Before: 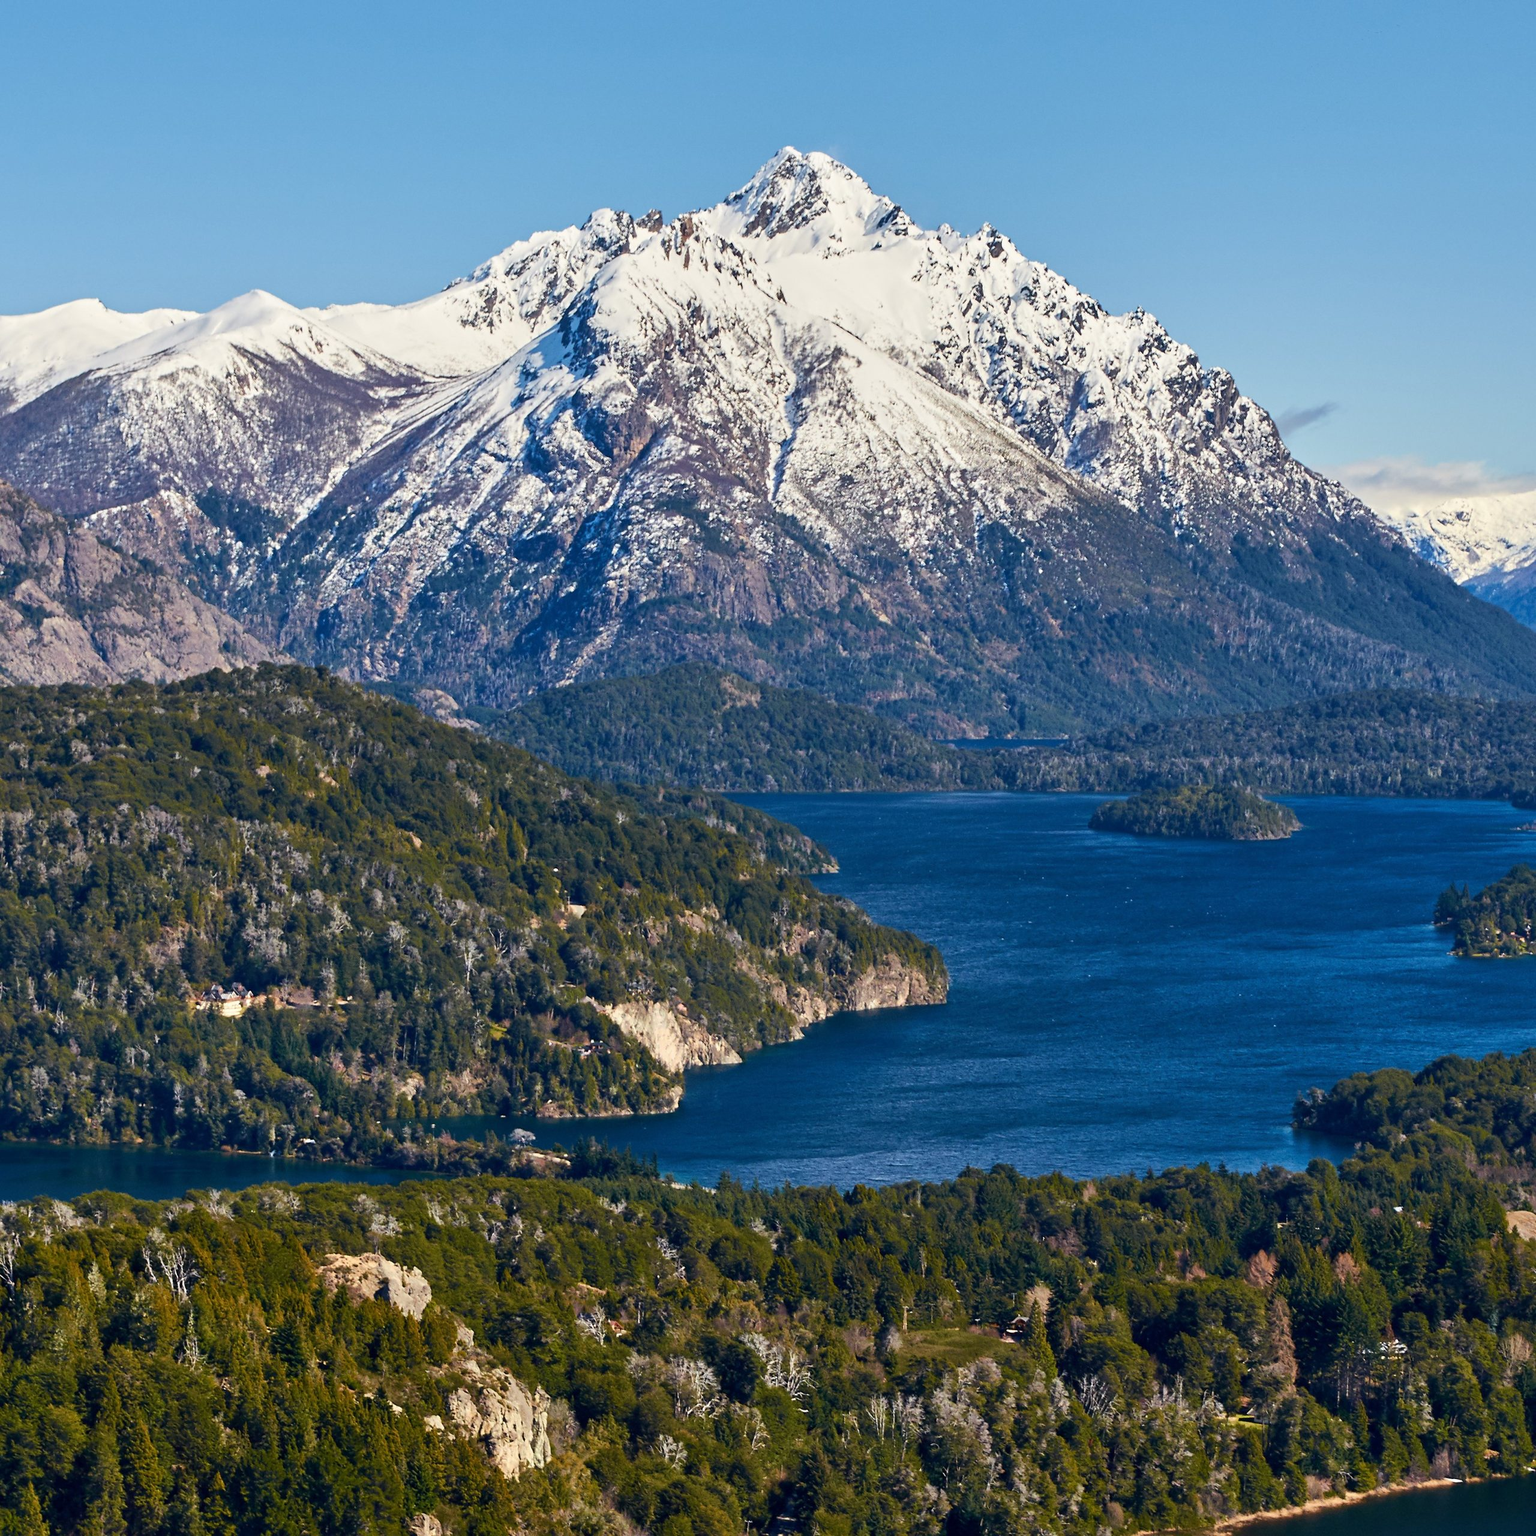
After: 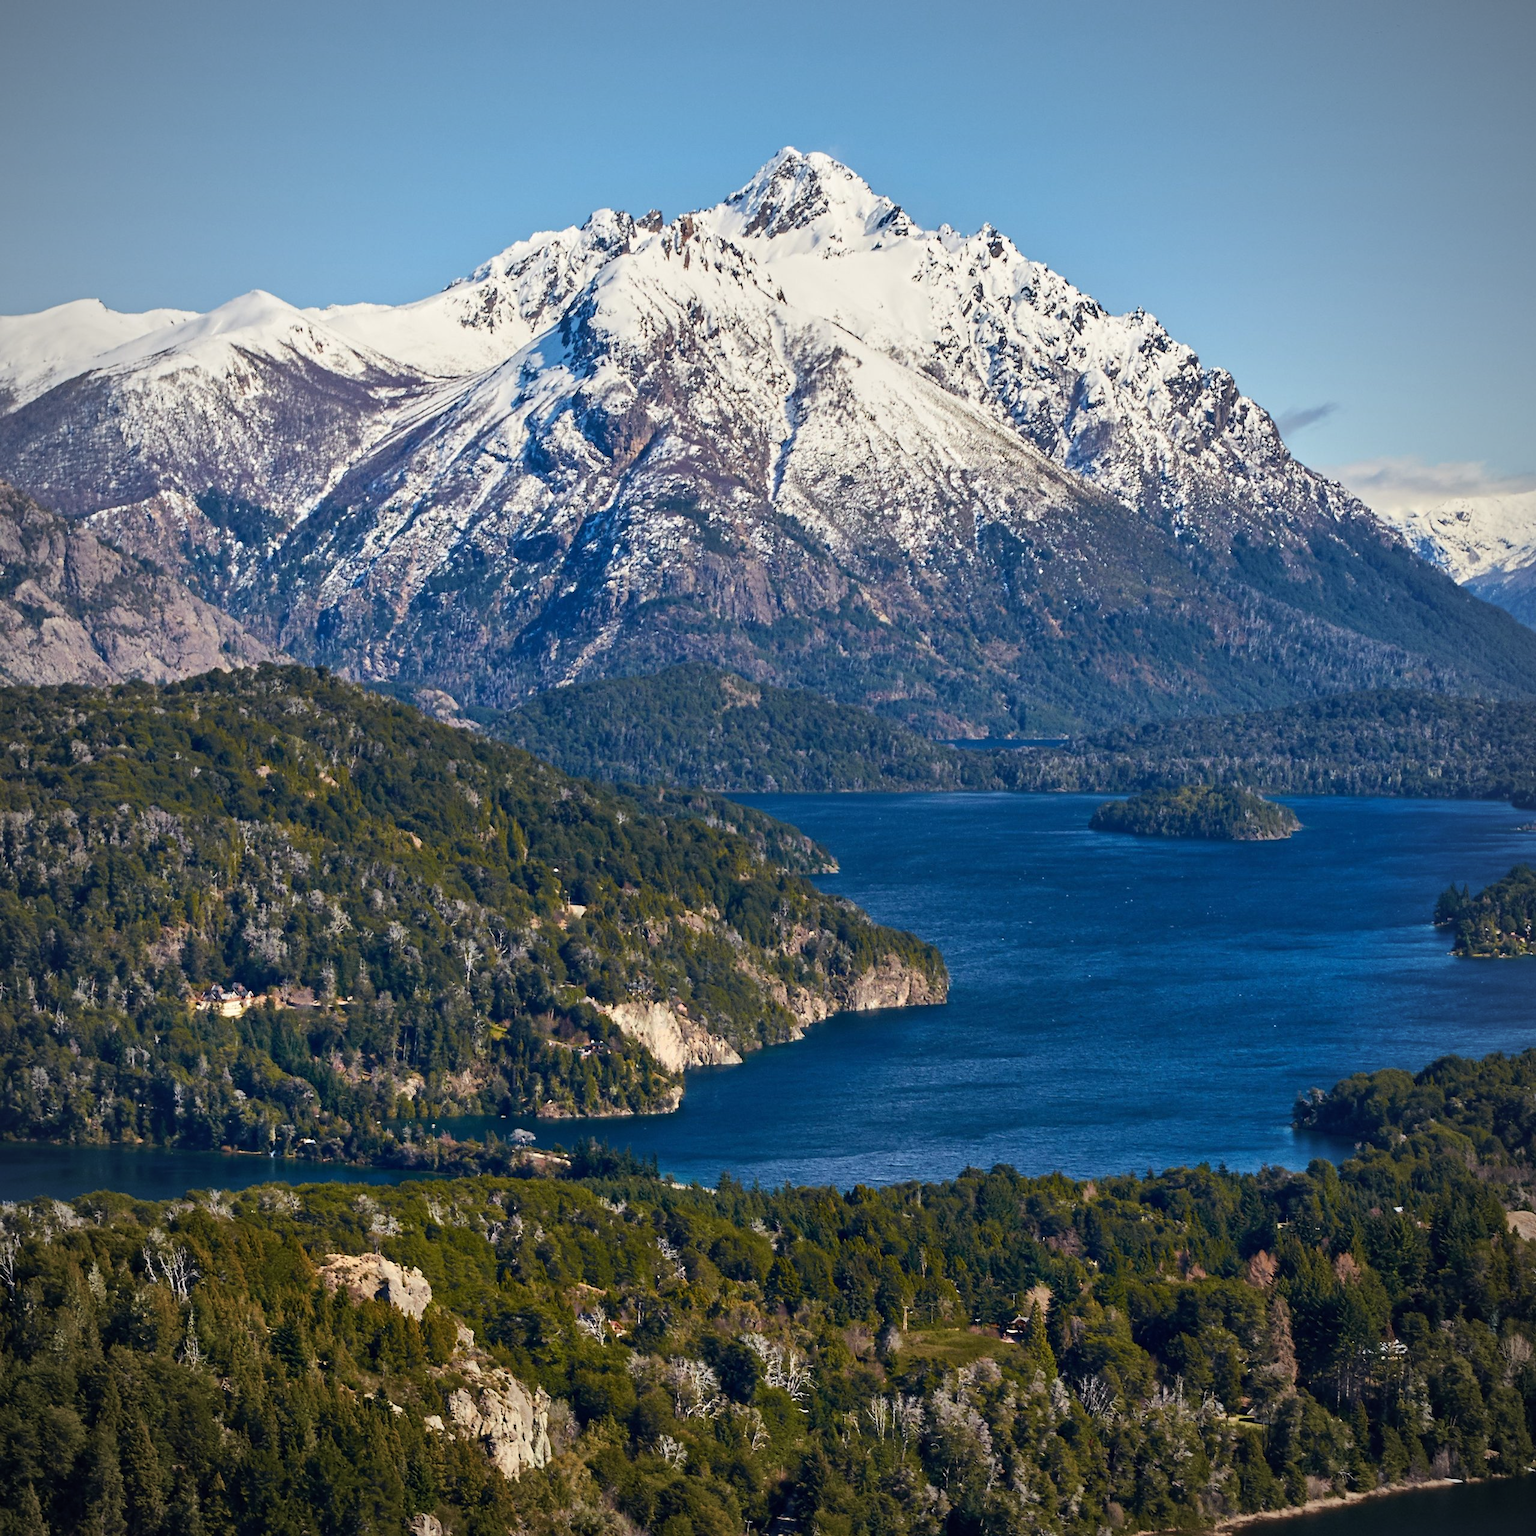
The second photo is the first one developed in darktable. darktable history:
vignetting: fall-off radius 60.92%
color zones: curves: ch2 [(0, 0.5) (0.143, 0.5) (0.286, 0.489) (0.415, 0.421) (0.571, 0.5) (0.714, 0.5) (0.857, 0.5) (1, 0.5)]
